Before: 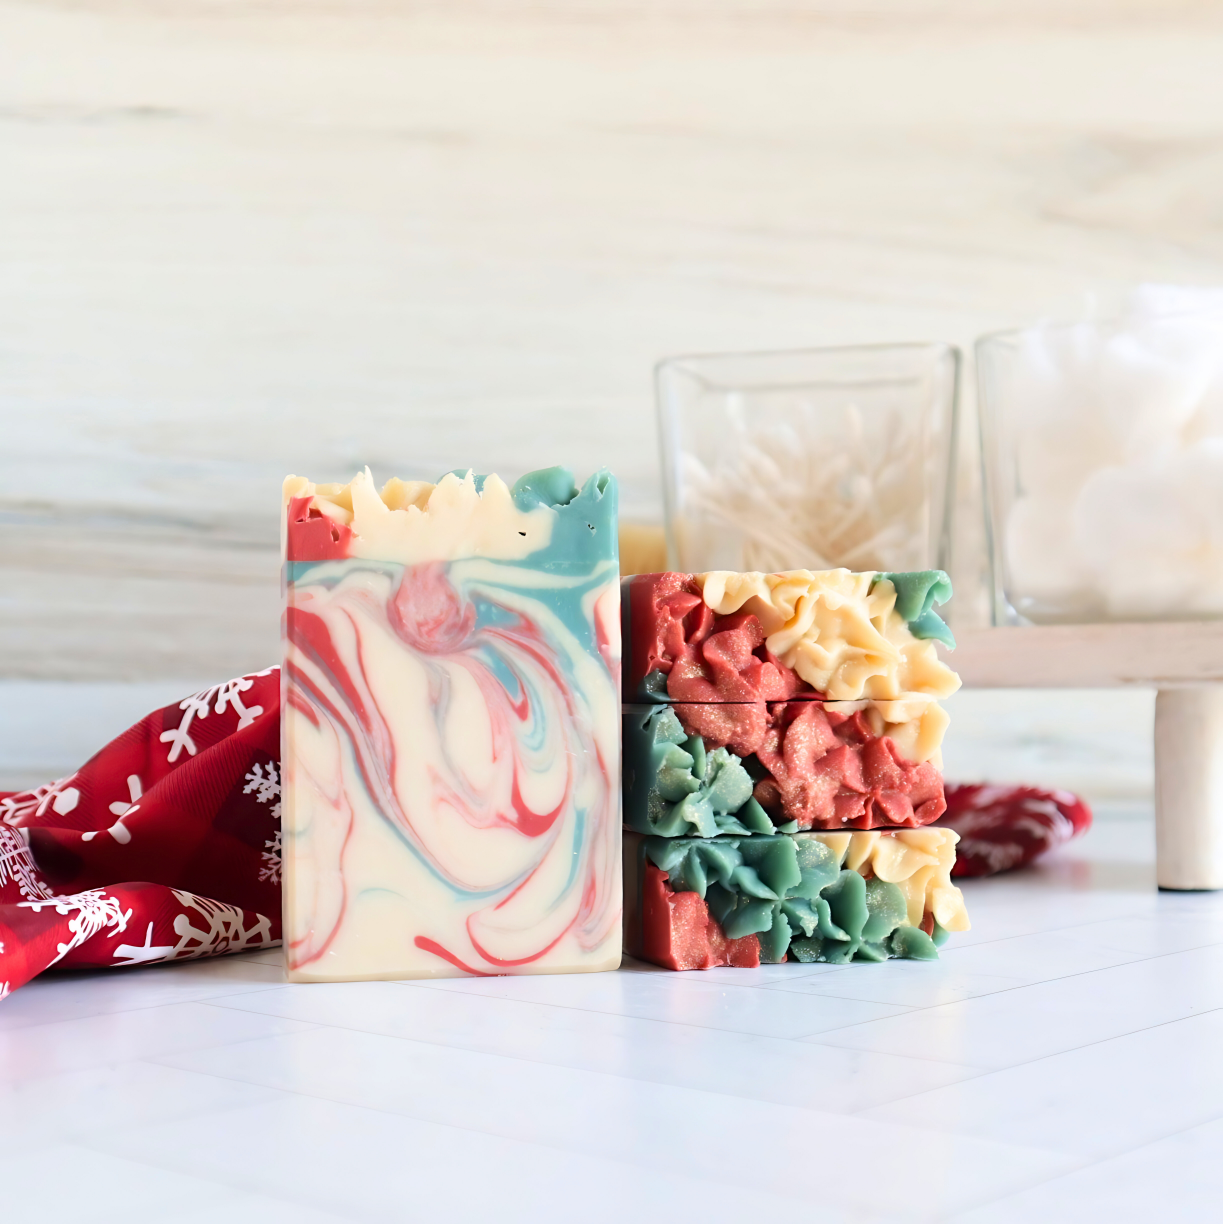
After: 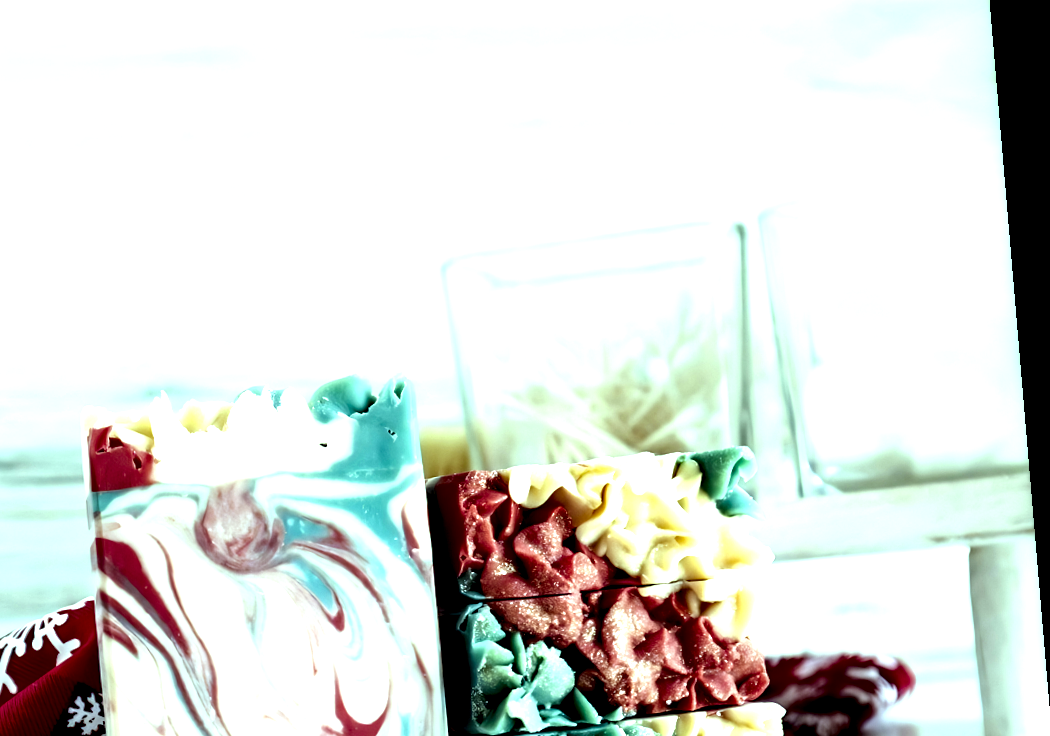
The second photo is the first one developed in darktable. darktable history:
white balance: emerald 1
crop: left 18.38%, top 11.092%, right 2.134%, bottom 33.217%
color balance: mode lift, gamma, gain (sRGB), lift [0.997, 0.979, 1.021, 1.011], gamma [1, 1.084, 0.916, 0.998], gain [1, 0.87, 1.13, 1.101], contrast 4.55%, contrast fulcrum 38.24%, output saturation 104.09%
local contrast: shadows 185%, detail 225%
exposure: black level correction 0, exposure 0.7 EV, compensate exposure bias true, compensate highlight preservation false
rotate and perspective: rotation -4.86°, automatic cropping off
